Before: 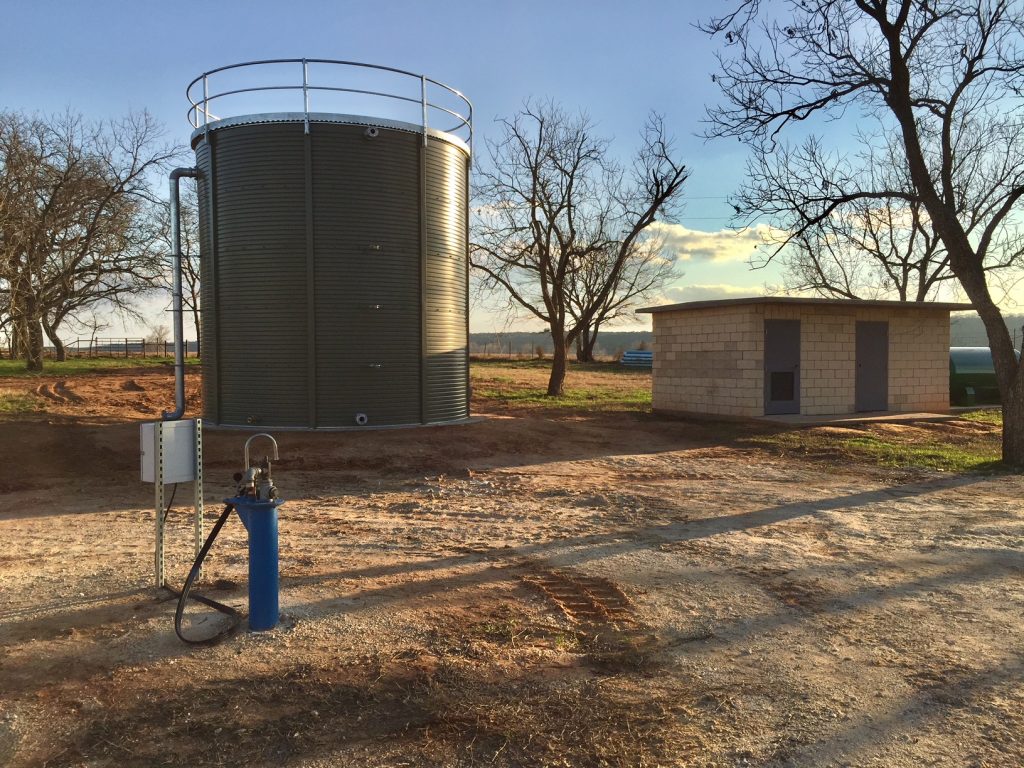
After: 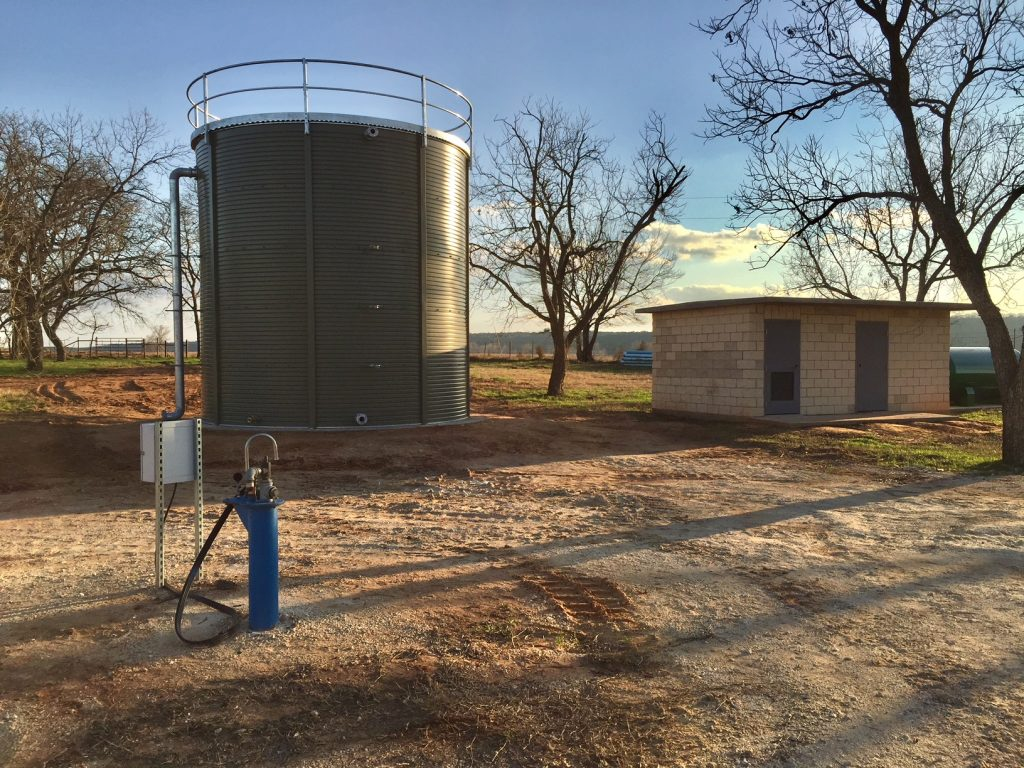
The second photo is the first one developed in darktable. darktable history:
shadows and highlights: shadows 30.72, highlights -62.95, soften with gaussian
